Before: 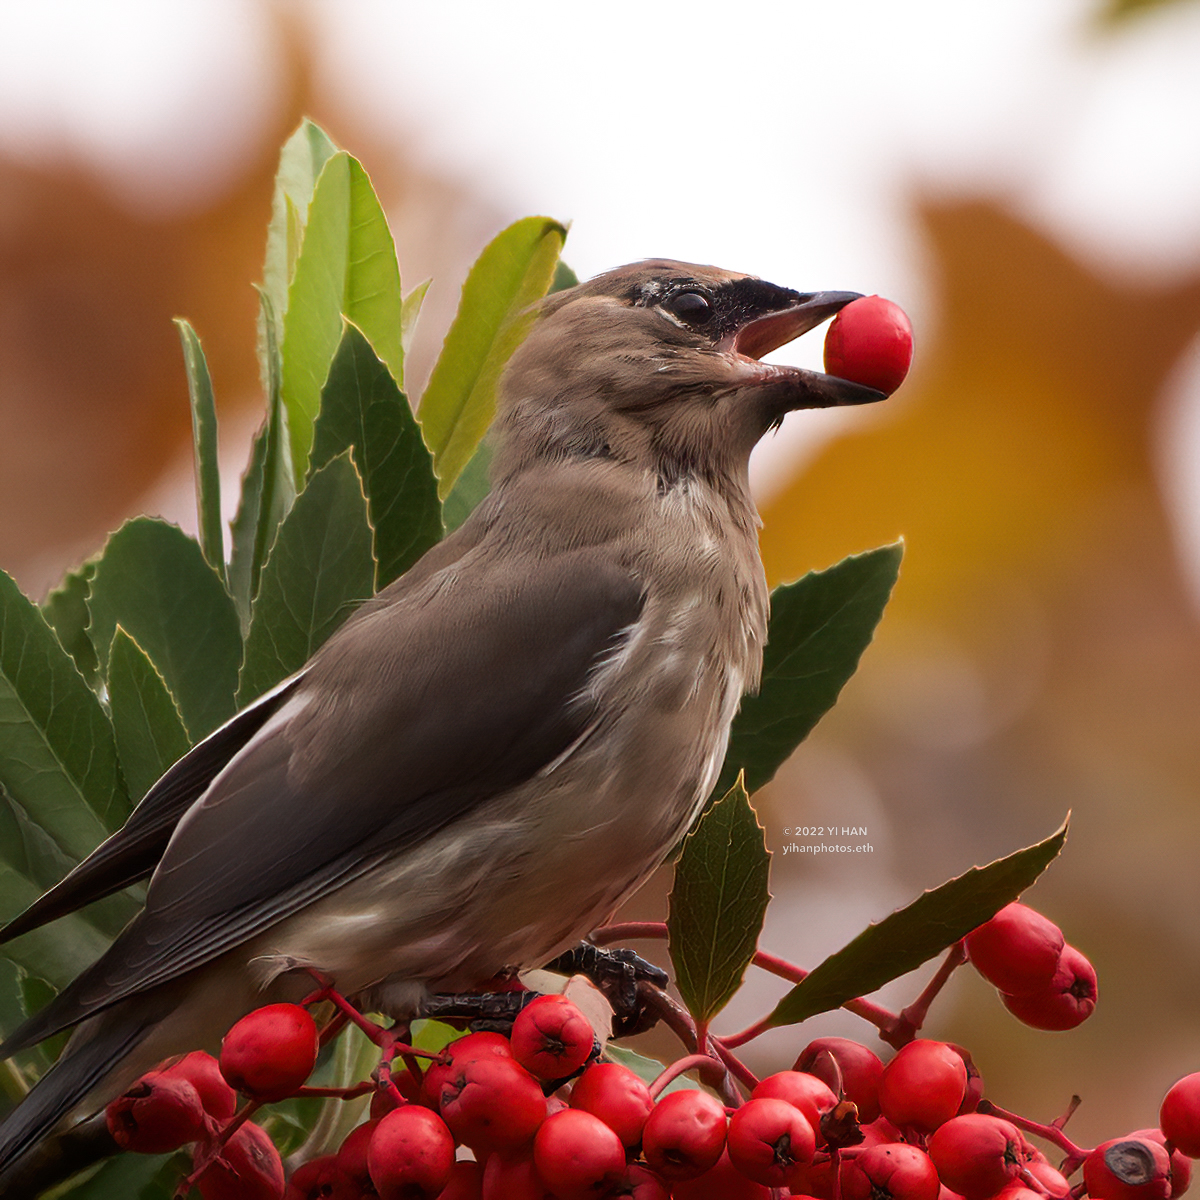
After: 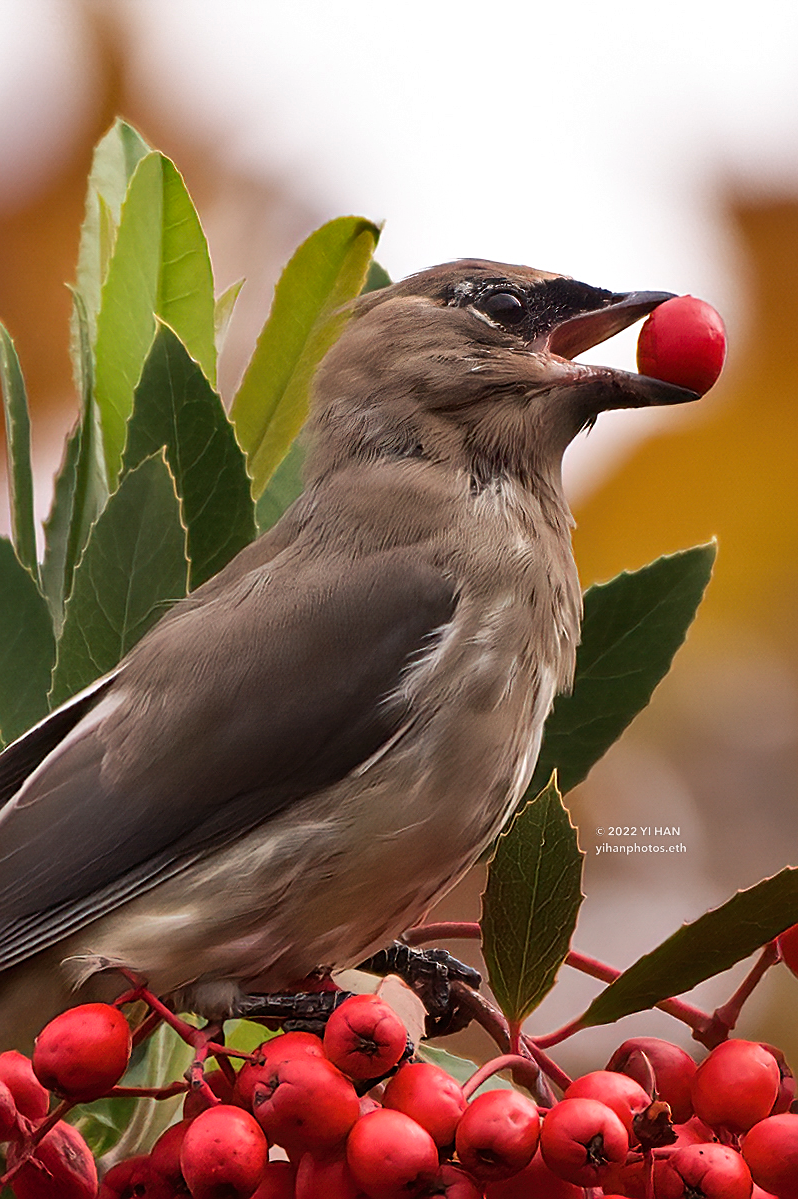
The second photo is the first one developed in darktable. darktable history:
crop and rotate: left 15.638%, right 17.797%
sharpen: on, module defaults
shadows and highlights: white point adjustment 0.025, soften with gaussian
